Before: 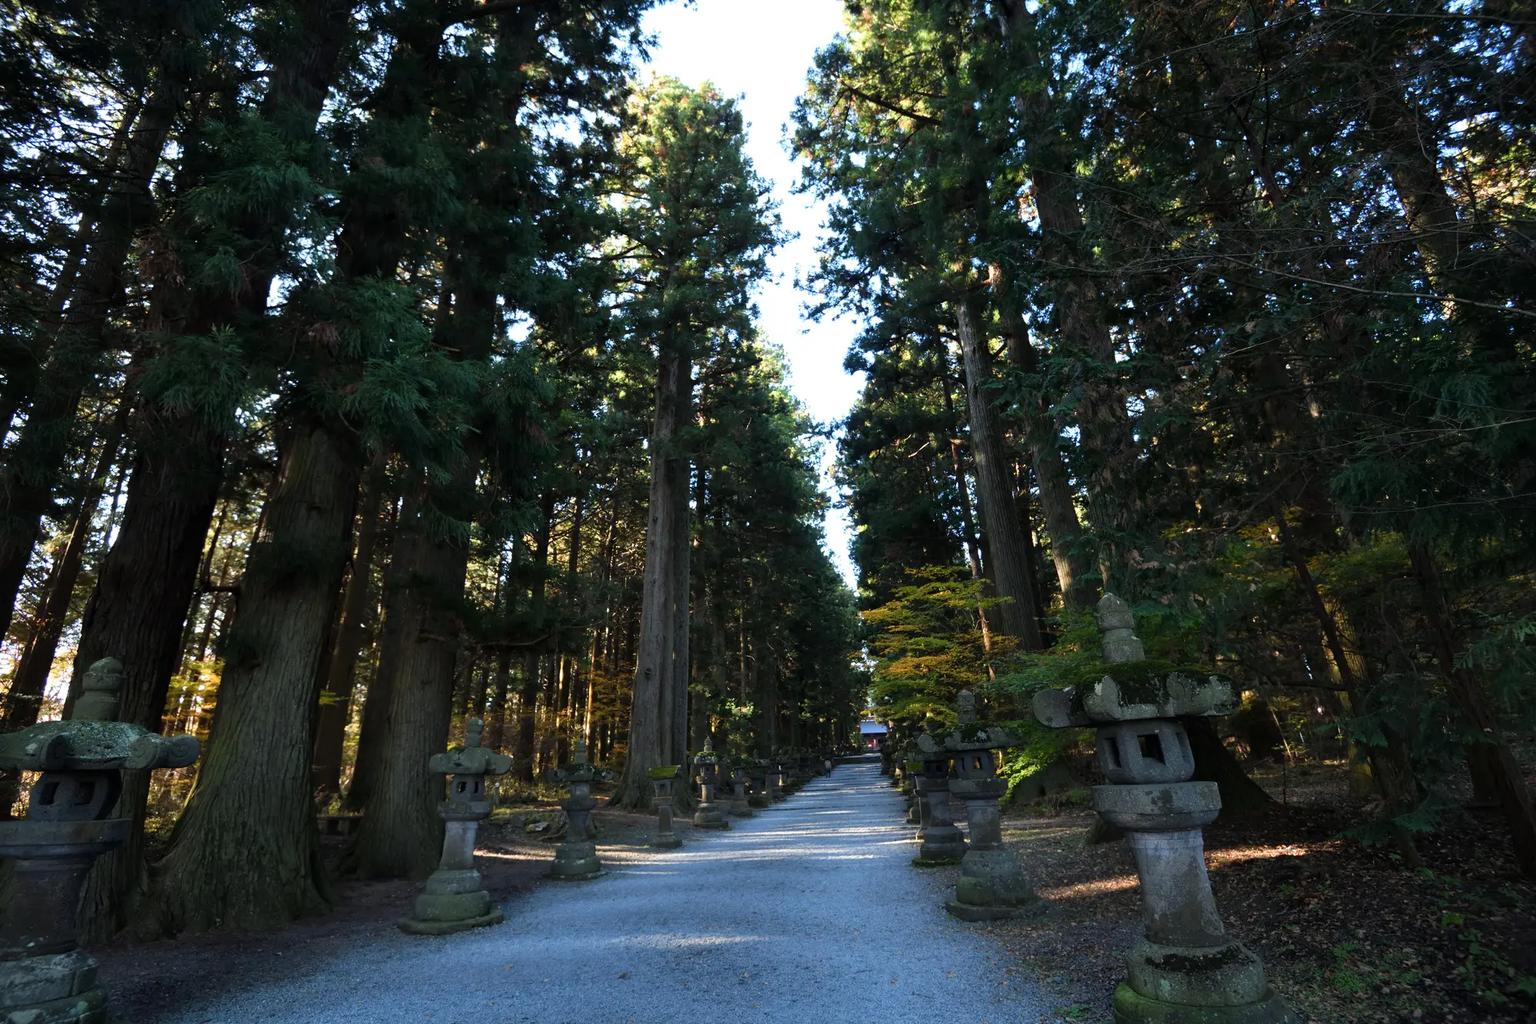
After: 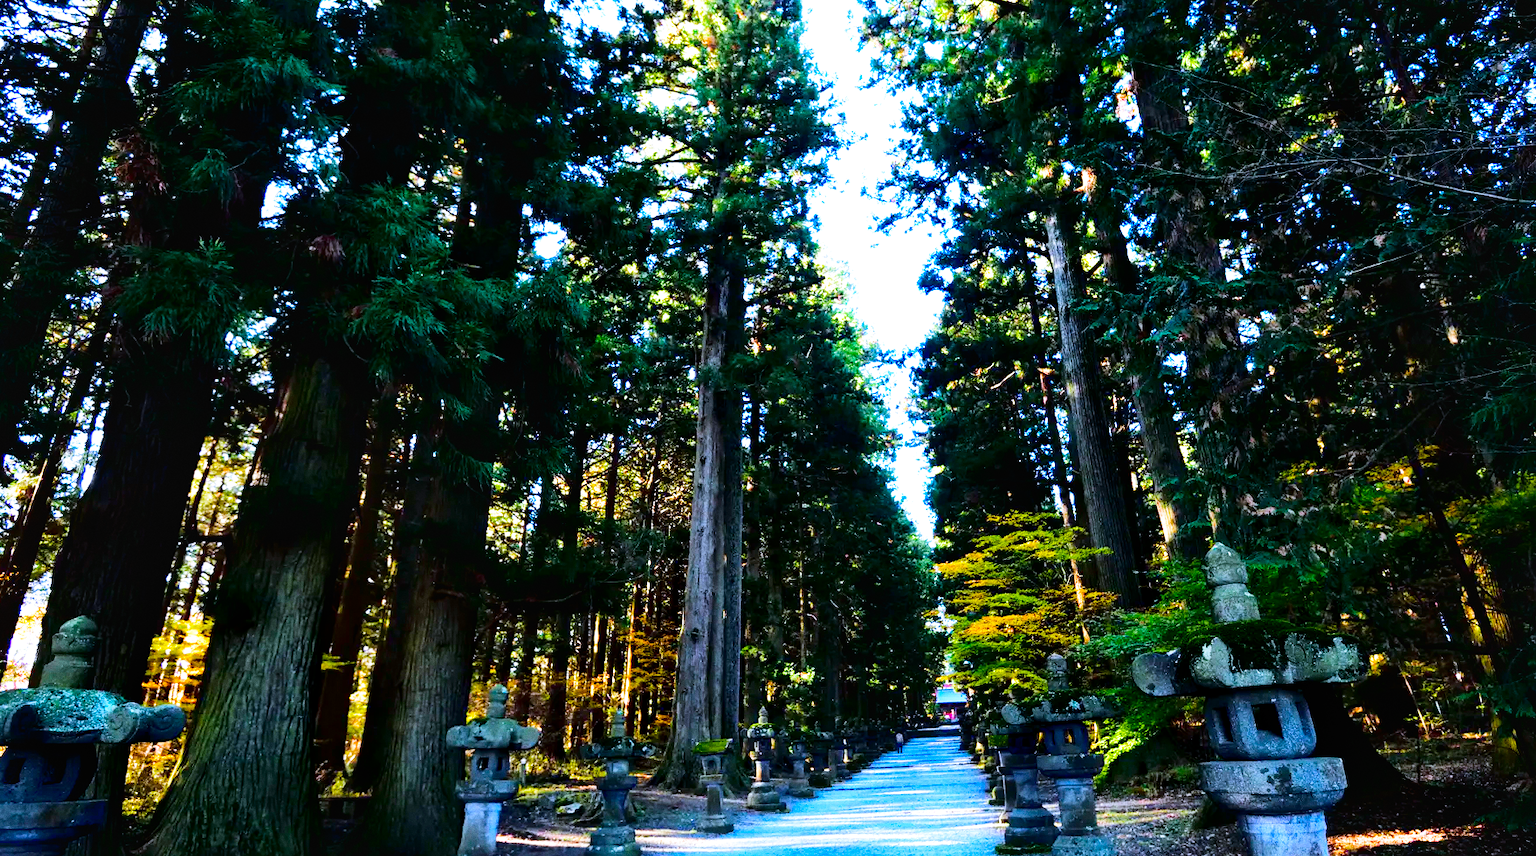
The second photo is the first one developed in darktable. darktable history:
local contrast: mode bilateral grid, contrast 20, coarseness 50, detail 140%, midtone range 0.2
white balance: red 0.967, blue 1.119, emerald 0.756
filmic rgb: middle gray luminance 10%, black relative exposure -8.61 EV, white relative exposure 3.3 EV, threshold 6 EV, target black luminance 0%, hardness 5.2, latitude 44.69%, contrast 1.302, highlights saturation mix 5%, shadows ↔ highlights balance 24.64%, add noise in highlights 0, preserve chrominance no, color science v3 (2019), use custom middle-gray values true, iterations of high-quality reconstruction 0, contrast in highlights soft, enable highlight reconstruction true
grain: coarseness 0.47 ISO
crop and rotate: left 2.425%, top 11.305%, right 9.6%, bottom 15.08%
tone curve: curves: ch0 [(0, 0.026) (0.146, 0.158) (0.272, 0.34) (0.453, 0.627) (0.687, 0.829) (1, 1)], color space Lab, linked channels, preserve colors none
color balance rgb: linear chroma grading › global chroma 15%, perceptual saturation grading › global saturation 30%
